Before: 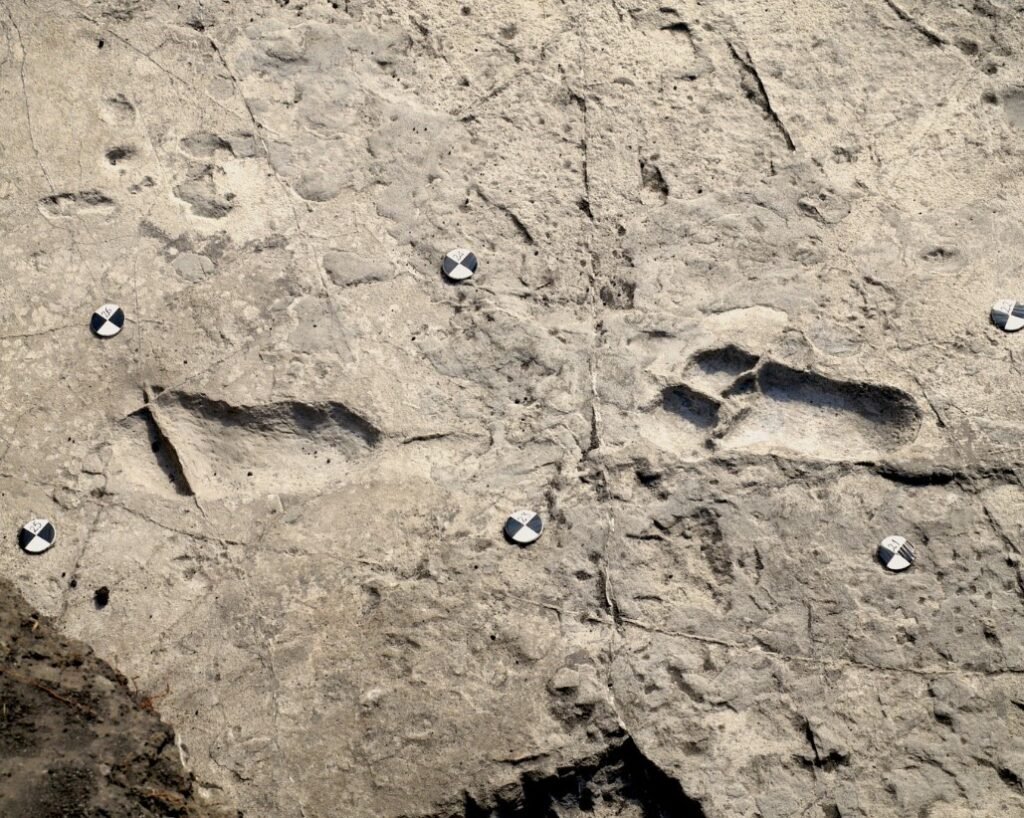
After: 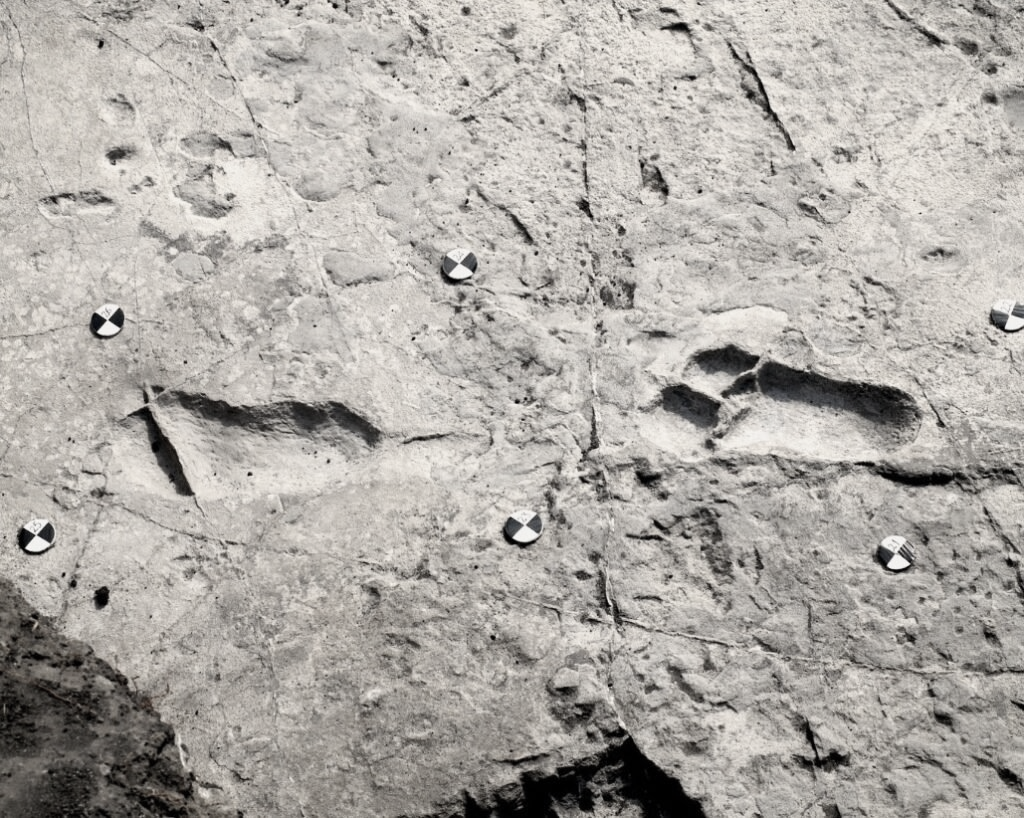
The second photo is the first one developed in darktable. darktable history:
contrast brightness saturation: contrast 0.15, brightness 0.05
color correction: saturation 0.3
